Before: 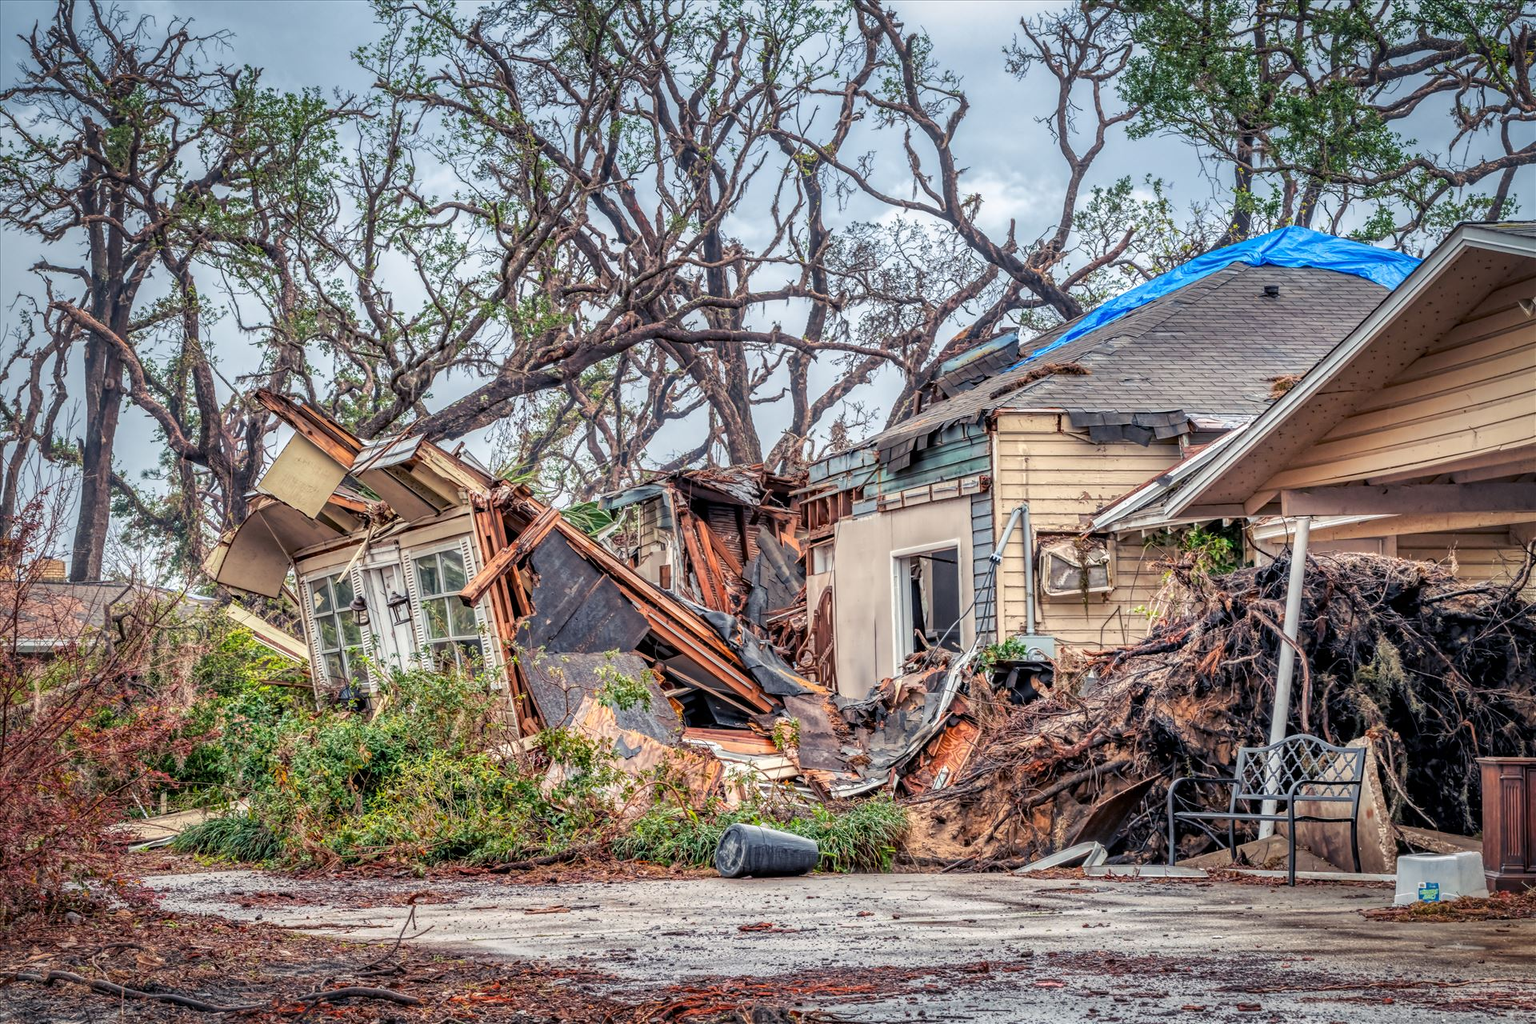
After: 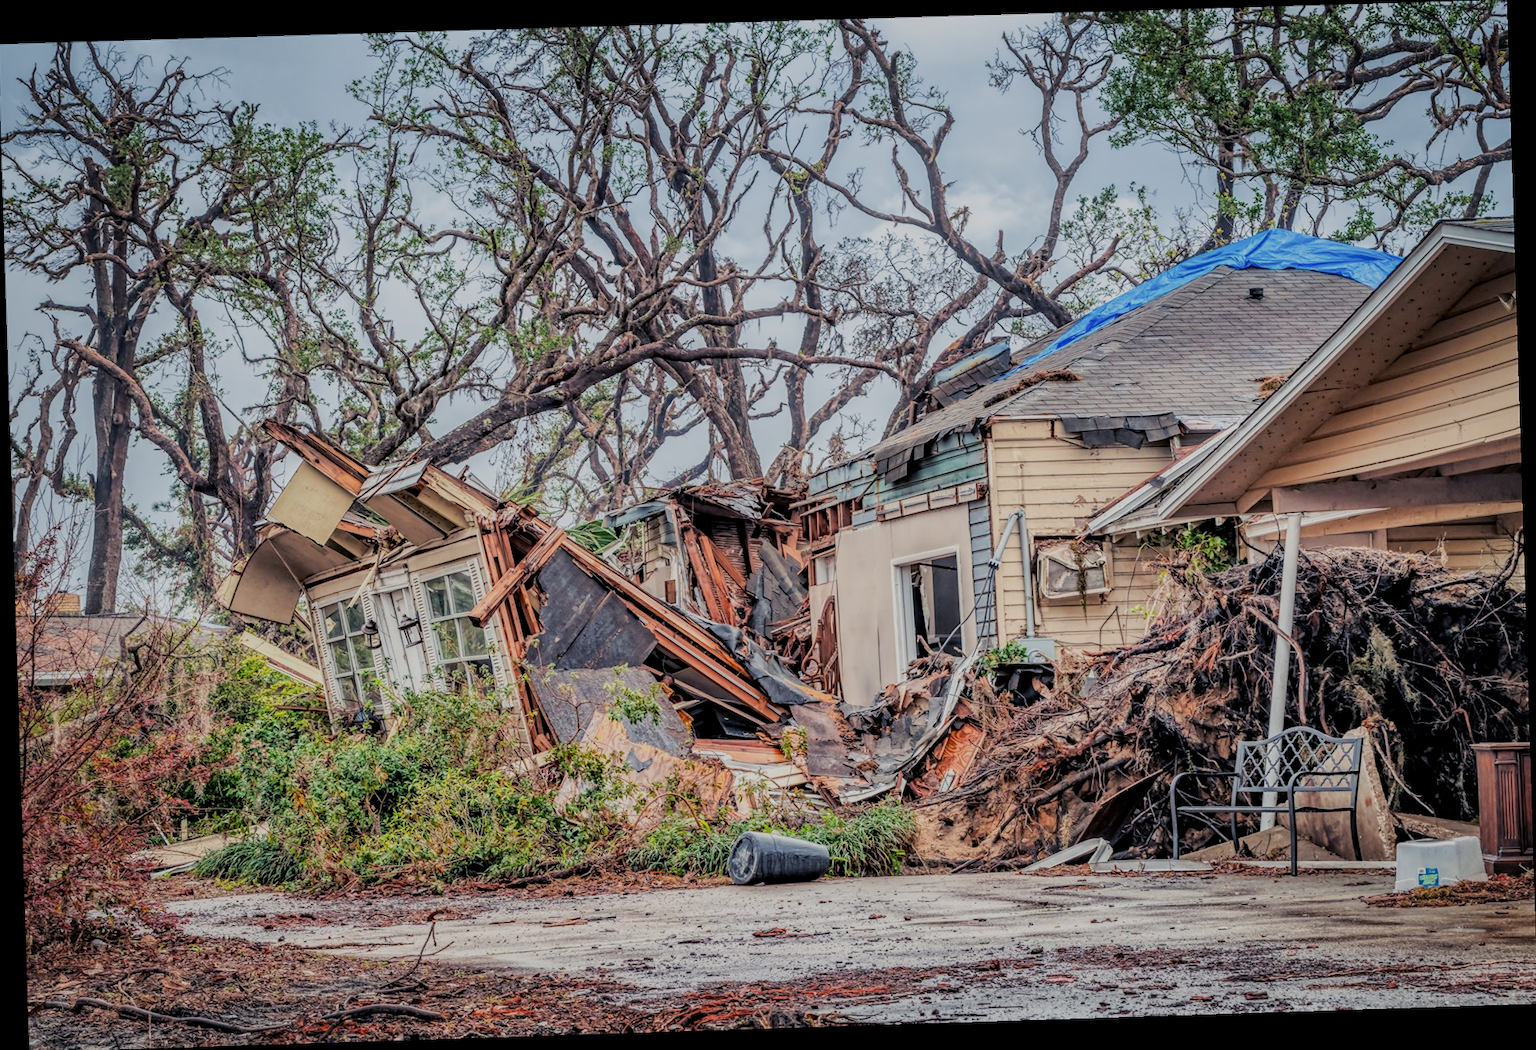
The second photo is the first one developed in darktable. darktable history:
rotate and perspective: rotation -1.77°, lens shift (horizontal) 0.004, automatic cropping off
bloom: size 9%, threshold 100%, strength 7%
filmic rgb: black relative exposure -6.98 EV, white relative exposure 5.63 EV, hardness 2.86
crop and rotate: left 0.126%
